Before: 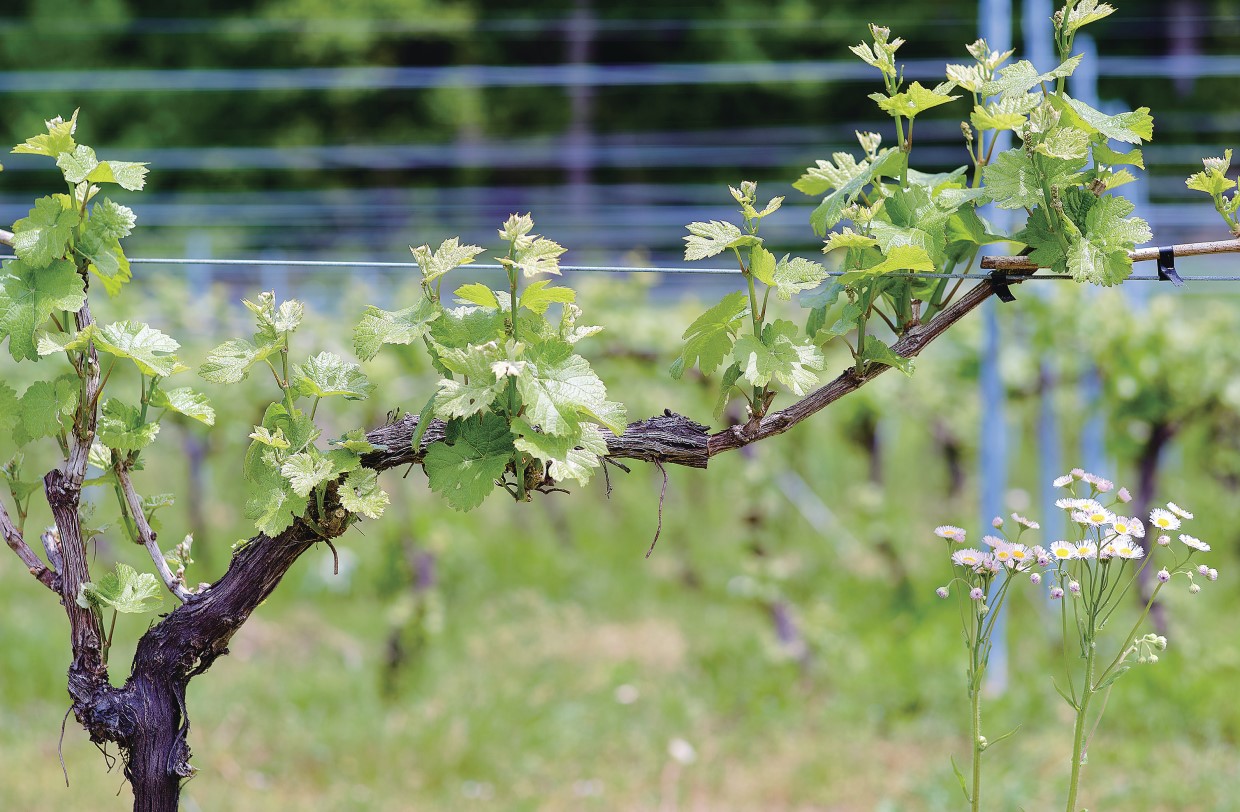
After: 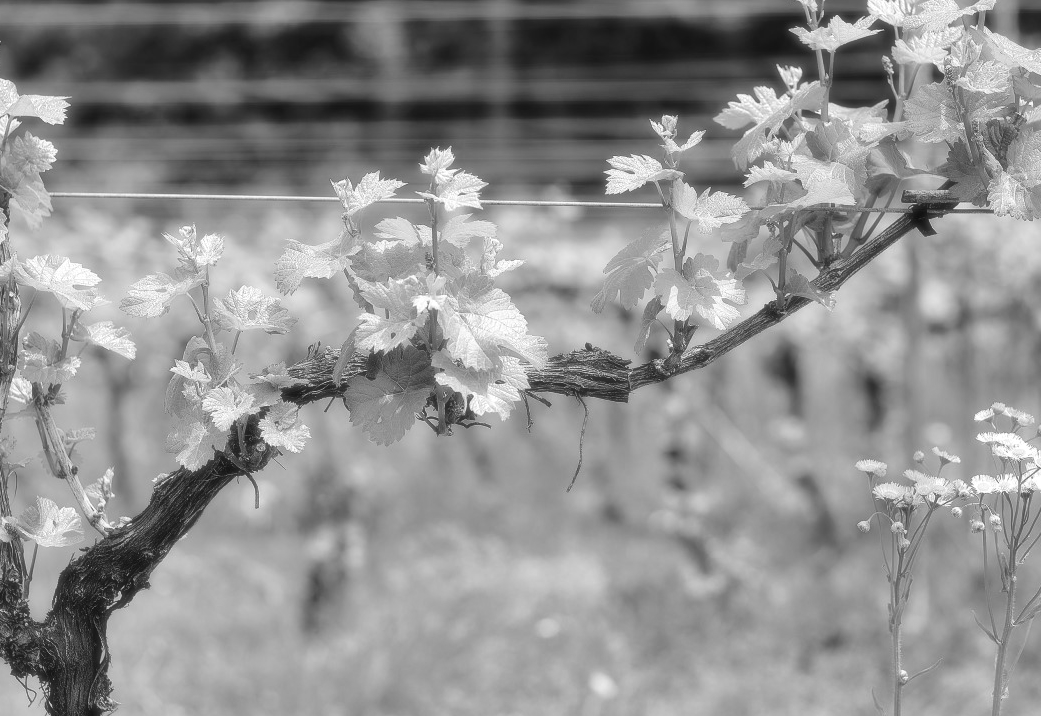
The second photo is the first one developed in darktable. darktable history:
color balance rgb: perceptual saturation grading › global saturation 30%, global vibrance 20%
crop: left 6.446%, top 8.188%, right 9.538%, bottom 3.548%
soften: size 19.52%, mix 20.32%
white balance: red 1.045, blue 0.932
shadows and highlights: radius 171.16, shadows 27, white point adjustment 3.13, highlights -67.95, soften with gaussian
monochrome: on, module defaults
tone equalizer: on, module defaults
color zones: curves: ch0 [(0, 0.613) (0.01, 0.613) (0.245, 0.448) (0.498, 0.529) (0.642, 0.665) (0.879, 0.777) (0.99, 0.613)]; ch1 [(0, 0) (0.143, 0) (0.286, 0) (0.429, 0) (0.571, 0) (0.714, 0) (0.857, 0)], mix -121.96%
